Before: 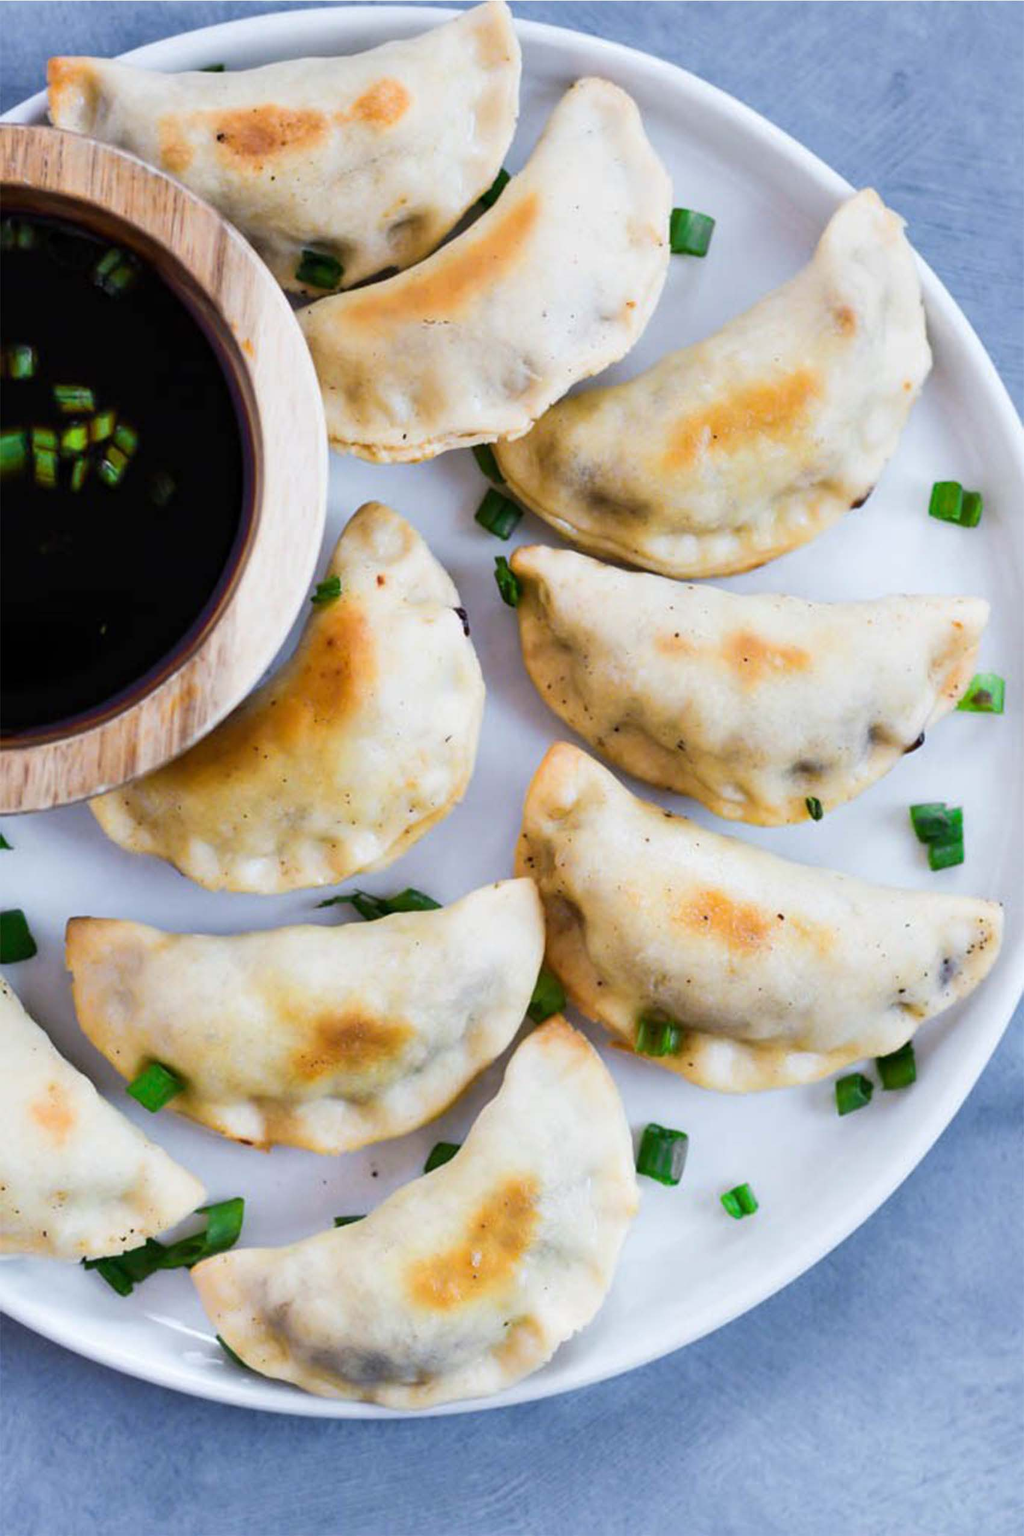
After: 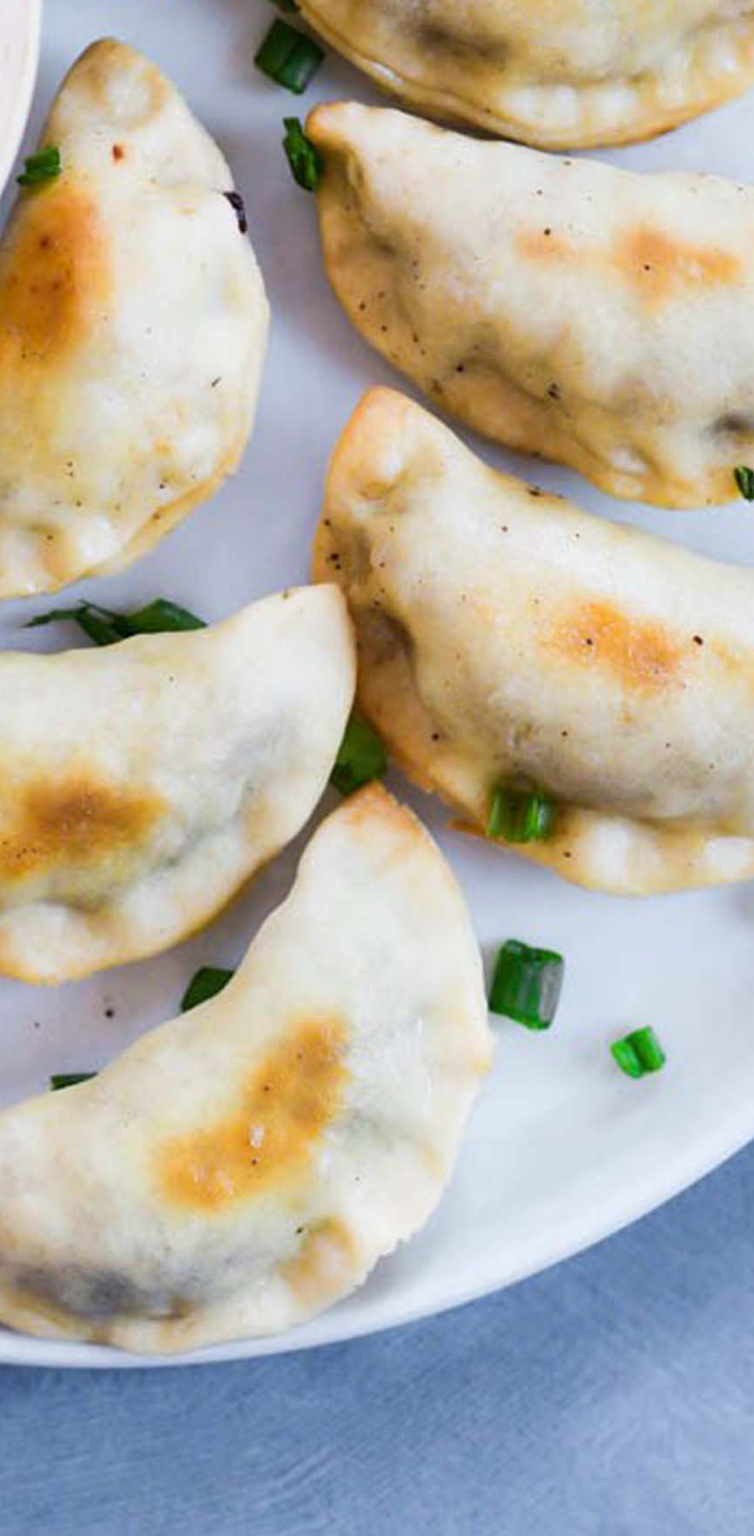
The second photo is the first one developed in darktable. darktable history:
crop and rotate: left 29.3%, top 31.011%, right 19.836%
